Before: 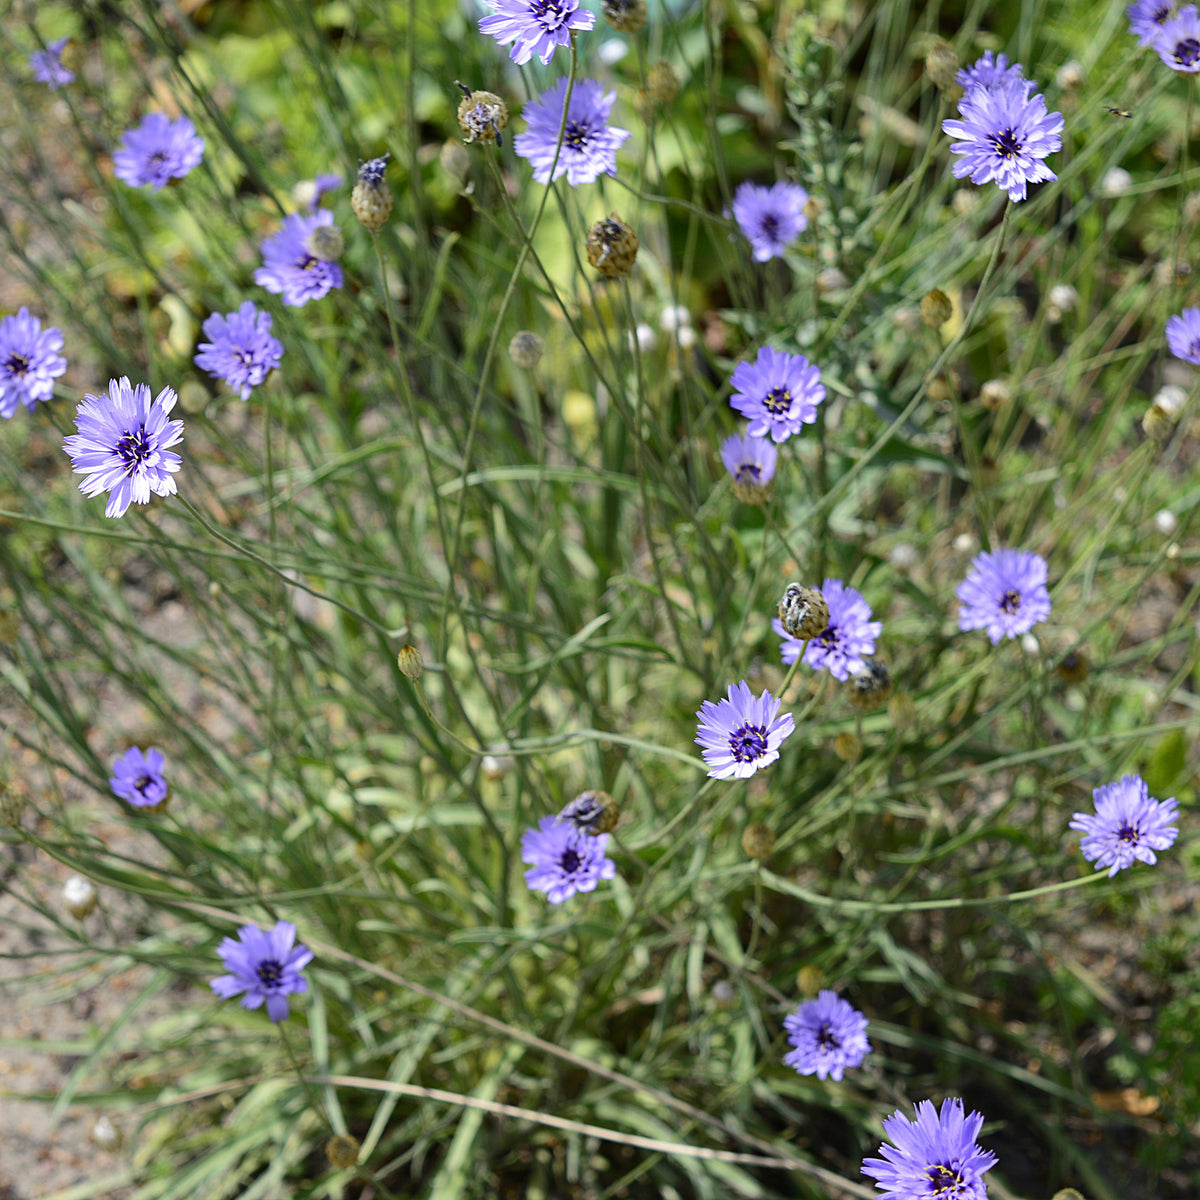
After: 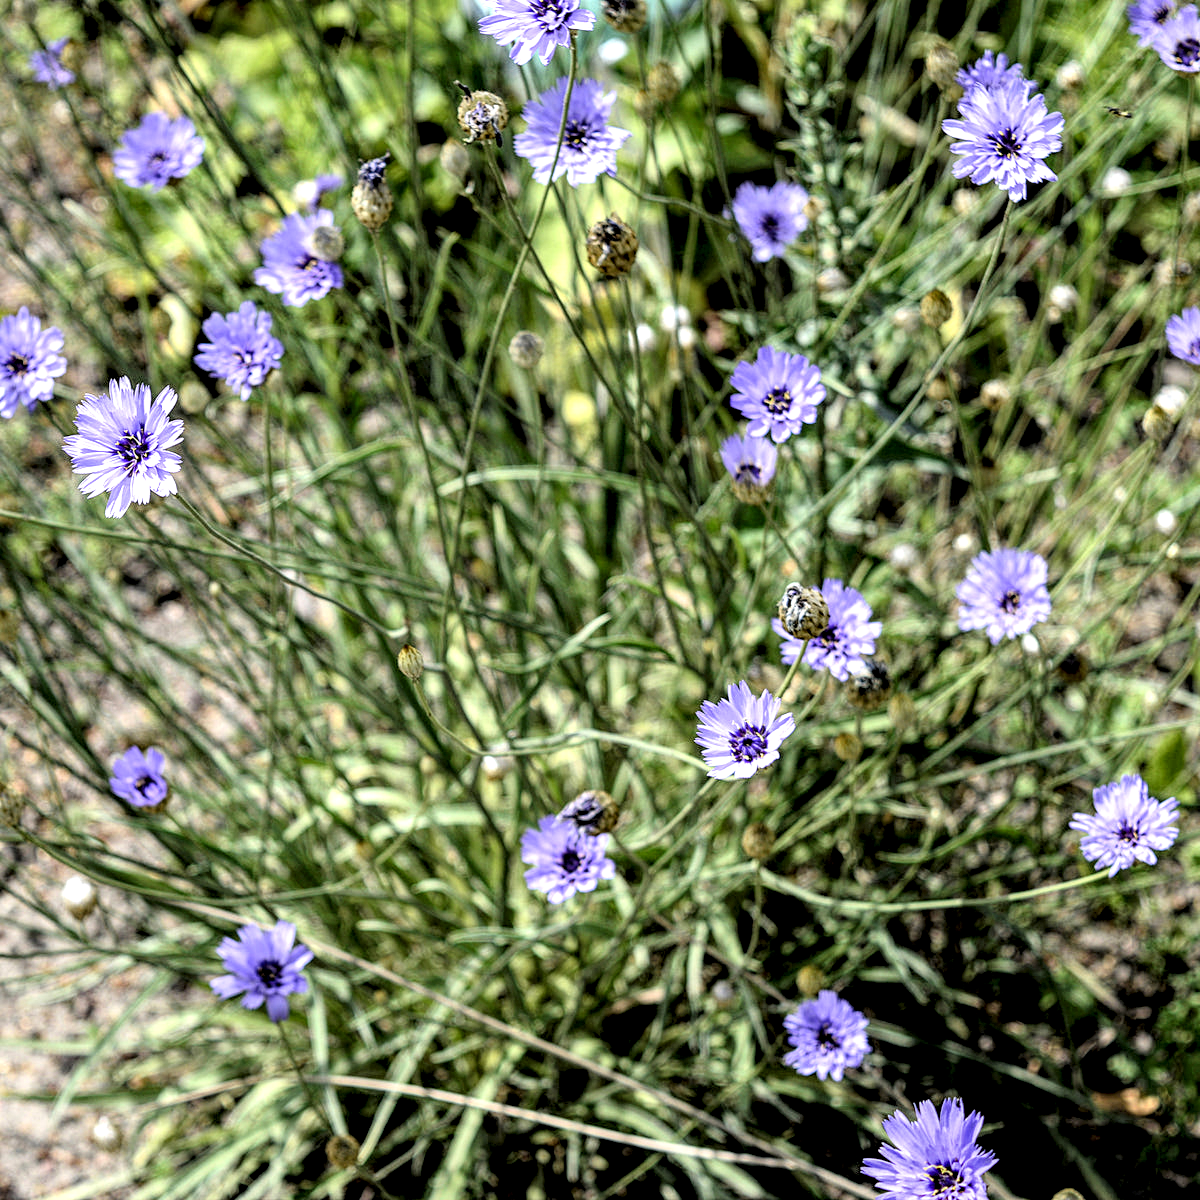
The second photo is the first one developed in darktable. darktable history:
exposure: exposure 0.298 EV, compensate exposure bias true, compensate highlight preservation false
filmic rgb: black relative exposure -3.73 EV, white relative exposure 2.76 EV, dynamic range scaling -5.36%, hardness 3.04
local contrast: detail 160%
